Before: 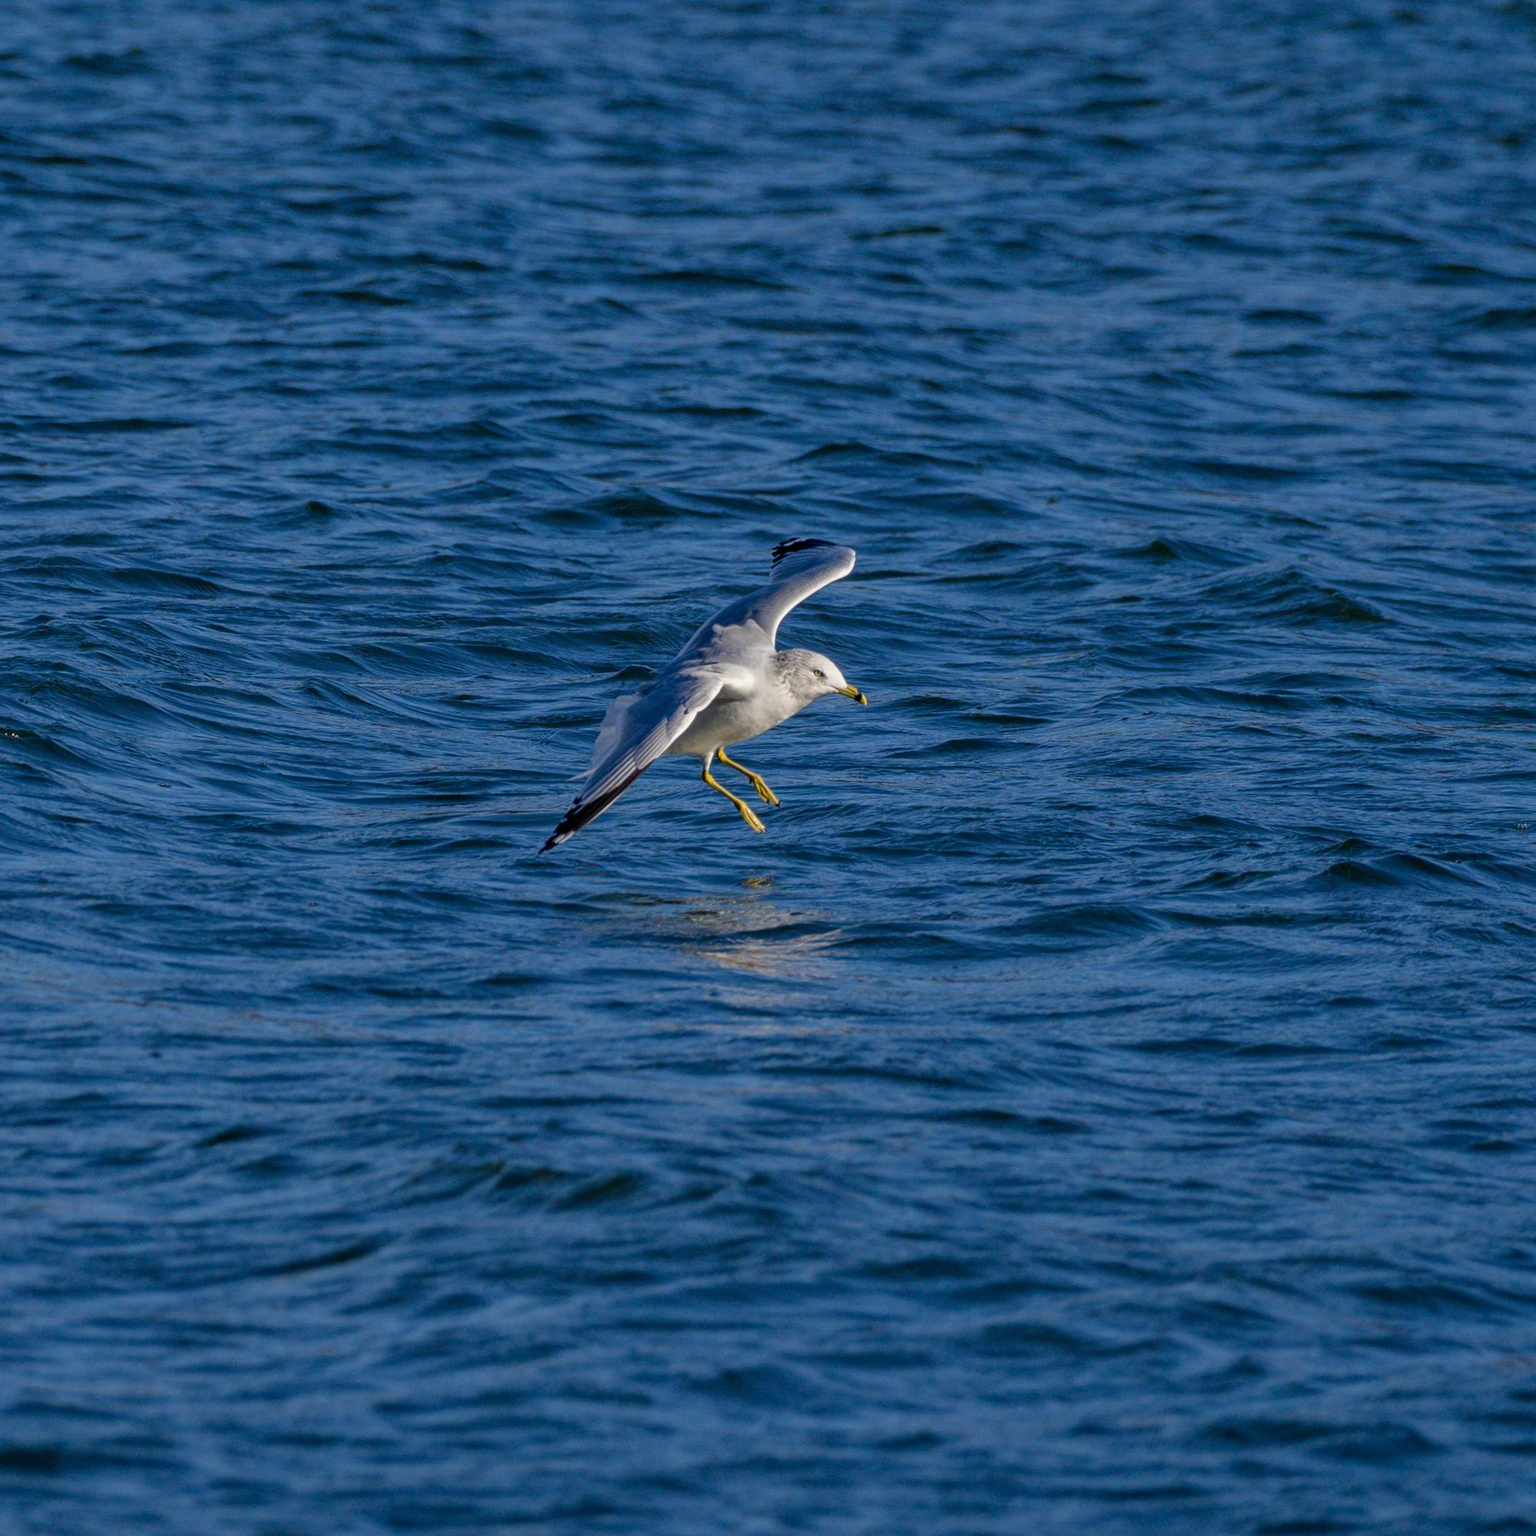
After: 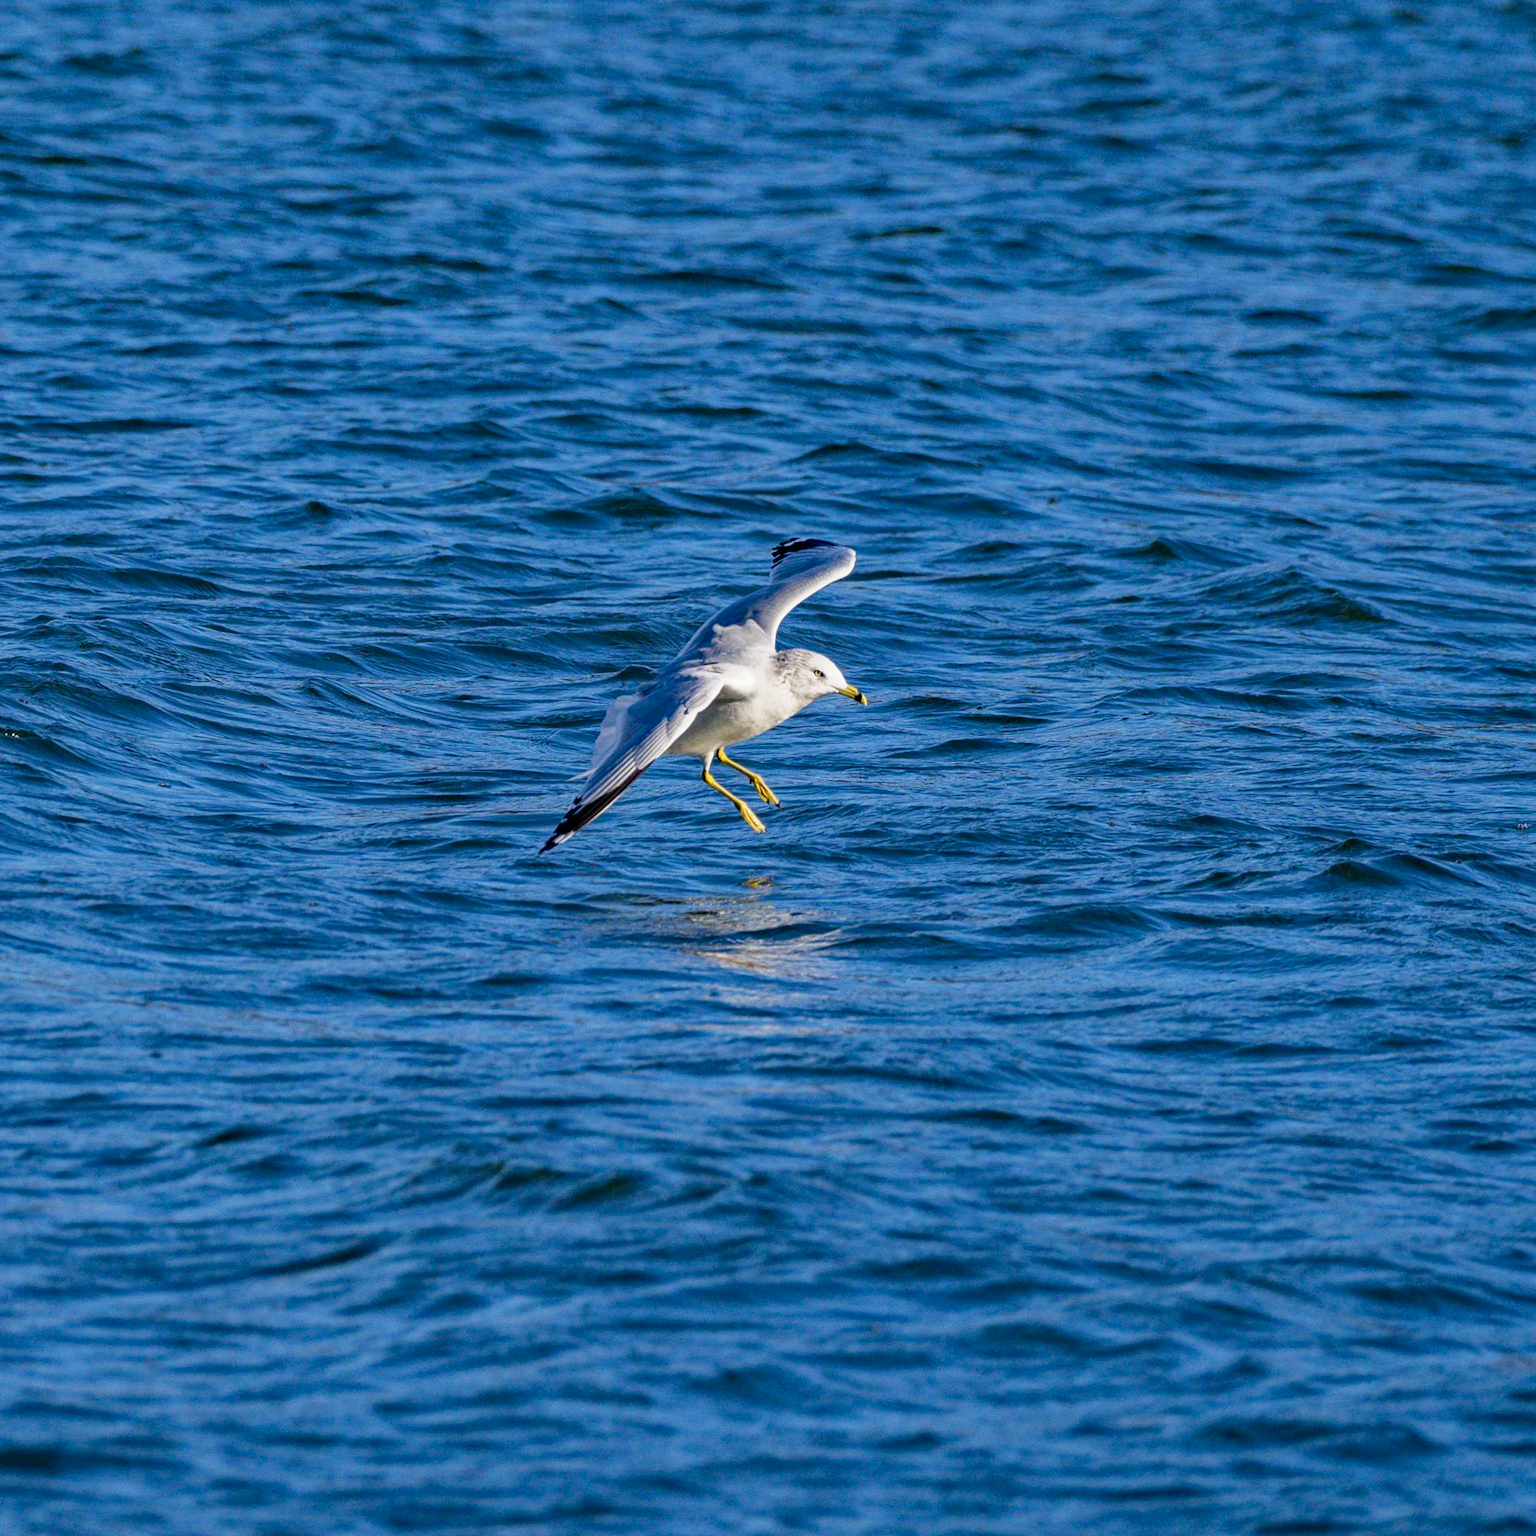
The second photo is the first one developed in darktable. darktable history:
haze removal: compatibility mode true, adaptive false
base curve: curves: ch0 [(0, 0) (0.088, 0.125) (0.176, 0.251) (0.354, 0.501) (0.613, 0.749) (1, 0.877)], preserve colors none
exposure: black level correction 0, exposure 0.302 EV, compensate highlight preservation false
